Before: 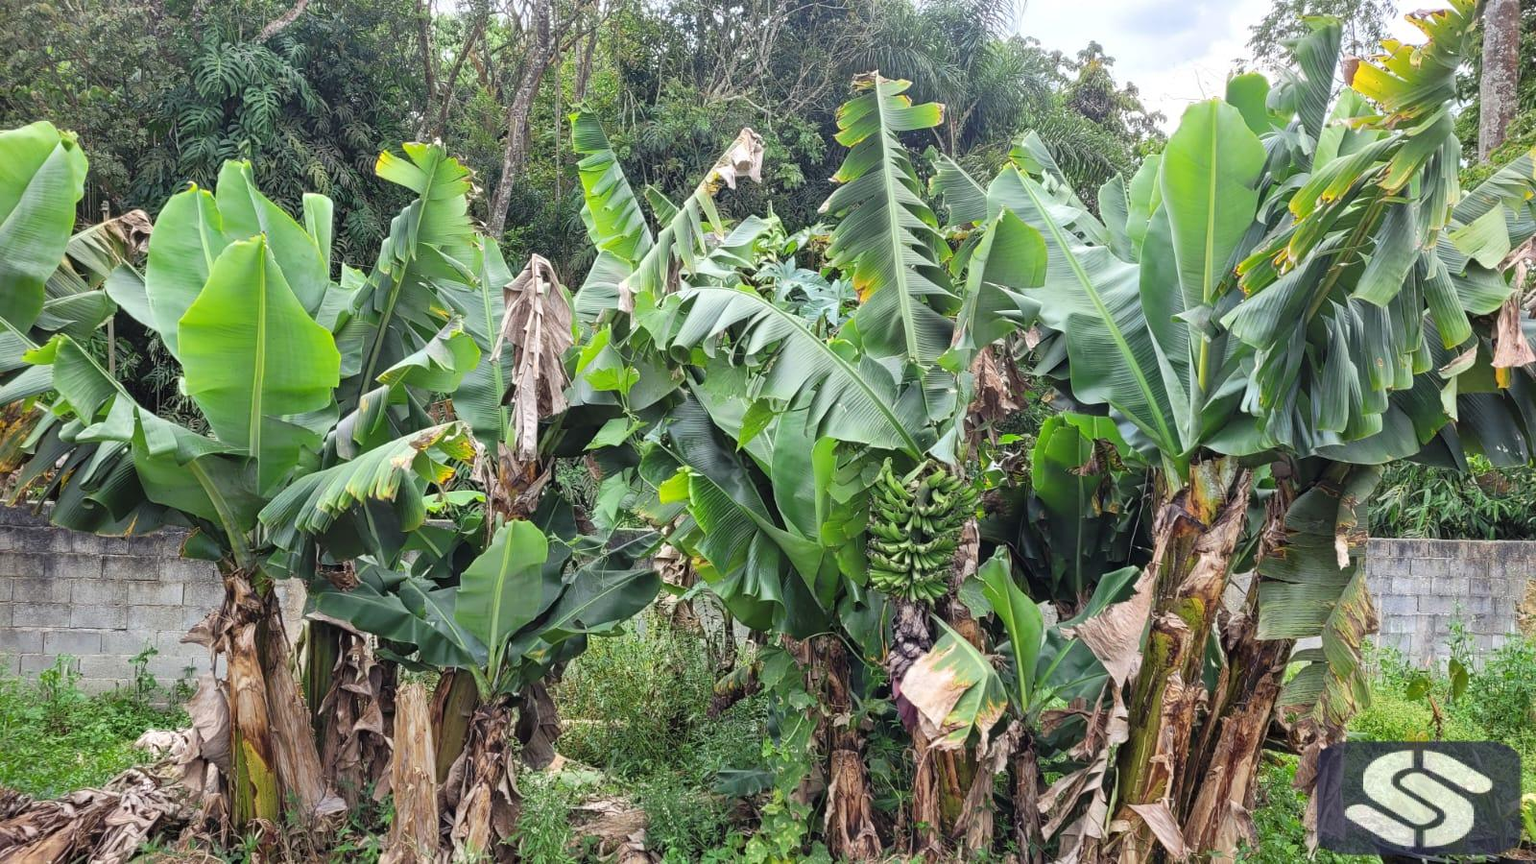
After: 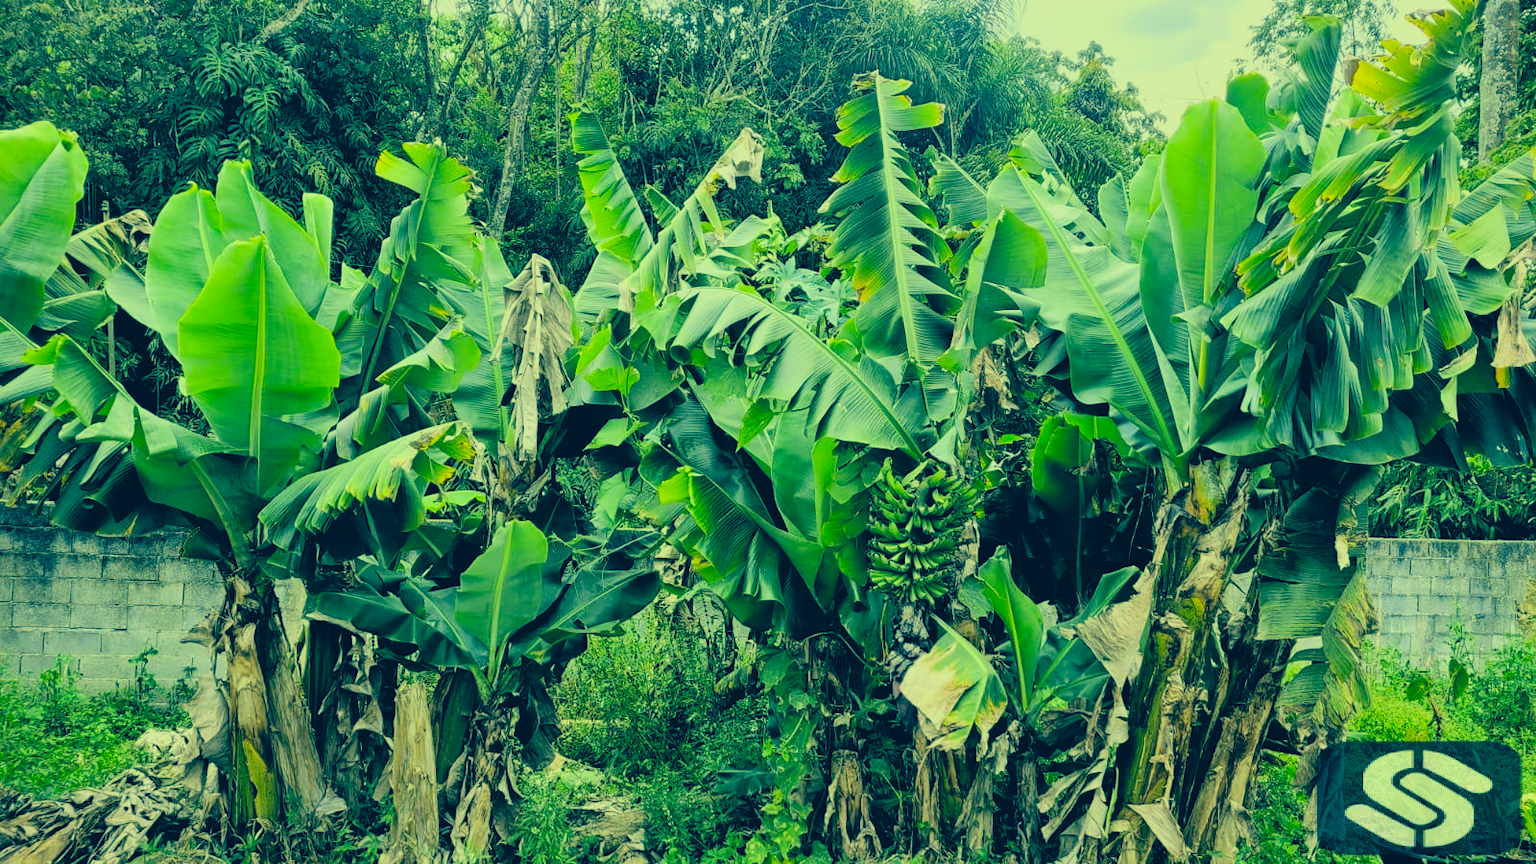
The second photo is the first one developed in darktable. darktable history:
filmic rgb: black relative exposure -5.04 EV, white relative exposure 3.97 EV, hardness 2.88, contrast 1.298, highlights saturation mix -29.01%, color science v6 (2022)
color correction: highlights a* -15.54, highlights b* 39.91, shadows a* -39.52, shadows b* -26.72
